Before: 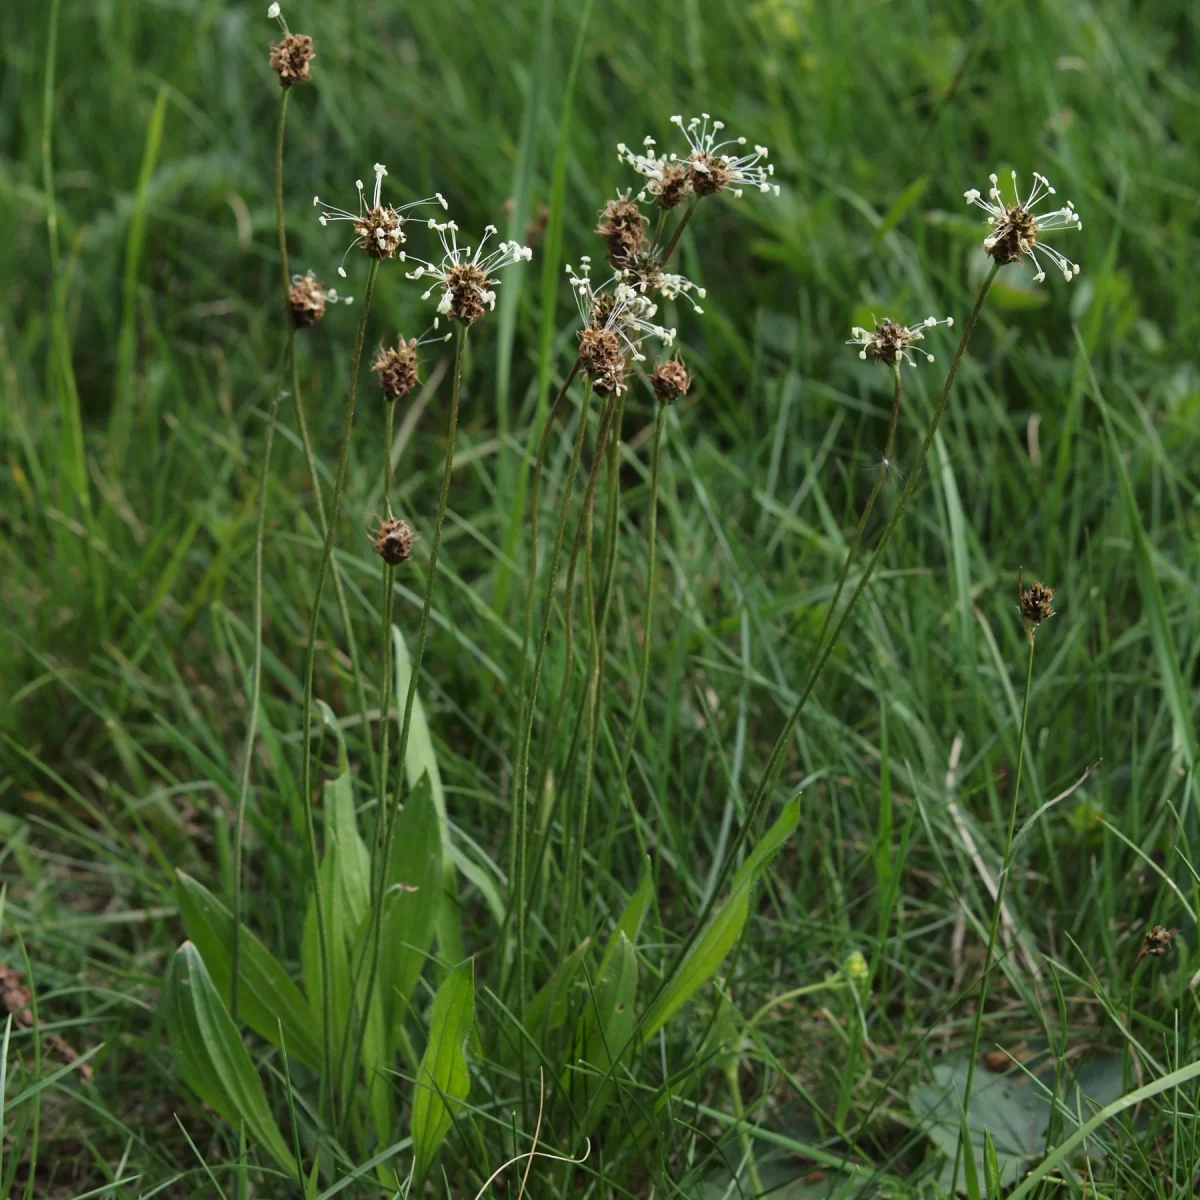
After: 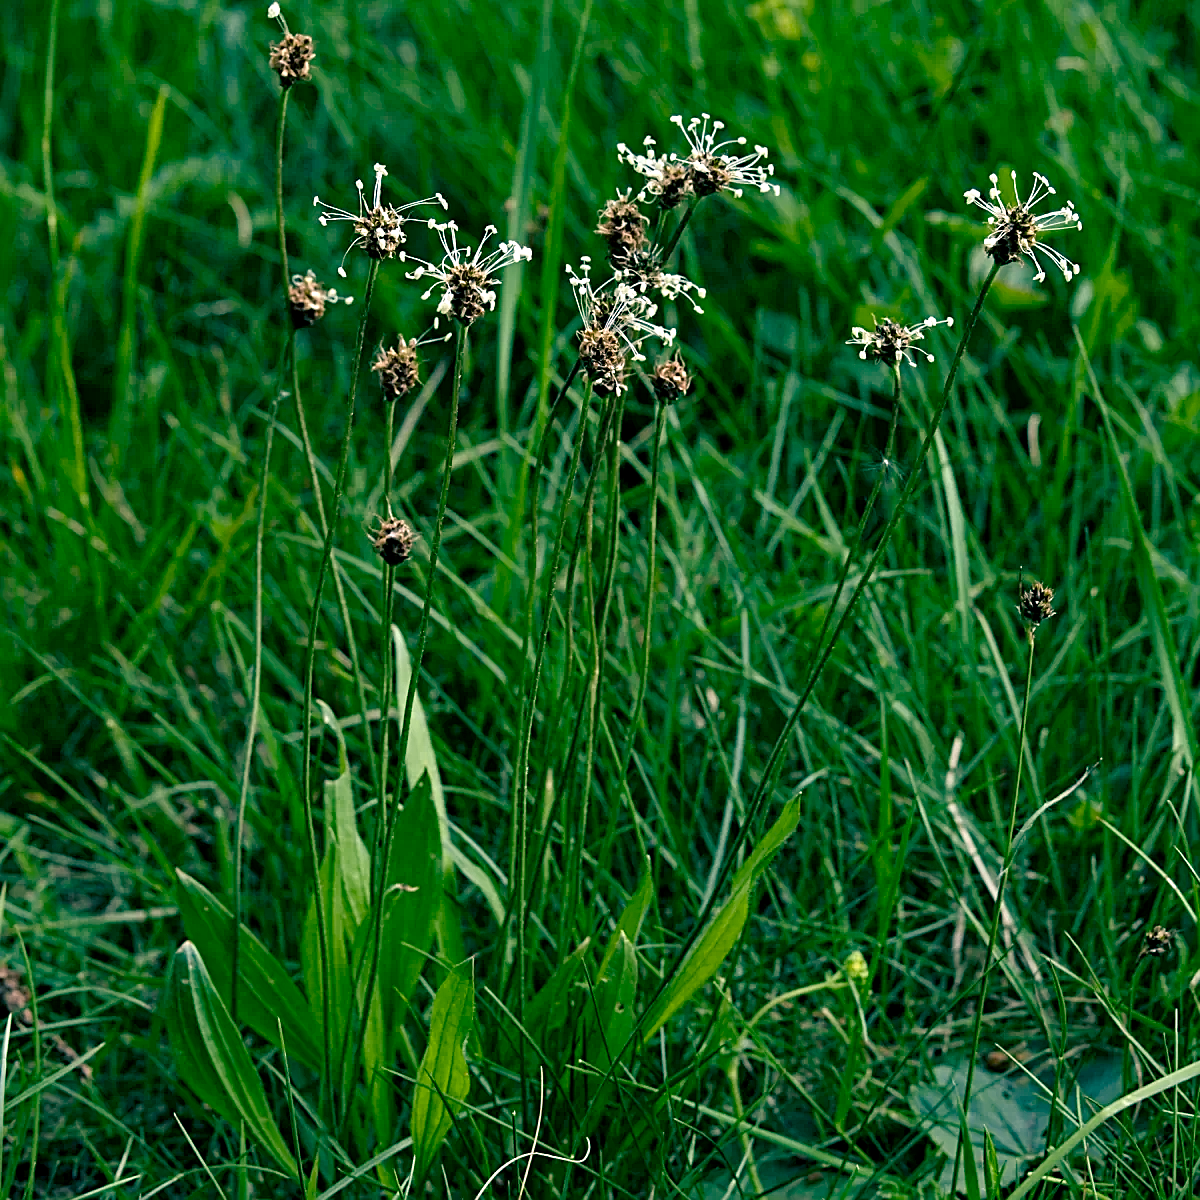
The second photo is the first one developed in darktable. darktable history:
color balance rgb: shadows lift › luminance -28.76%, shadows lift › chroma 10%, shadows lift › hue 230°, power › chroma 0.5%, power › hue 215°, highlights gain › luminance 7.14%, highlights gain › chroma 1%, highlights gain › hue 50°, global offset › luminance -0.29%, global offset › hue 260°, perceptual saturation grading › global saturation 20%, perceptual saturation grading › highlights -13.92%, perceptual saturation grading › shadows 50%
contrast equalizer: octaves 7, y [[0.502, 0.517, 0.543, 0.576, 0.611, 0.631], [0.5 ×6], [0.5 ×6], [0 ×6], [0 ×6]]
sharpen: on, module defaults
